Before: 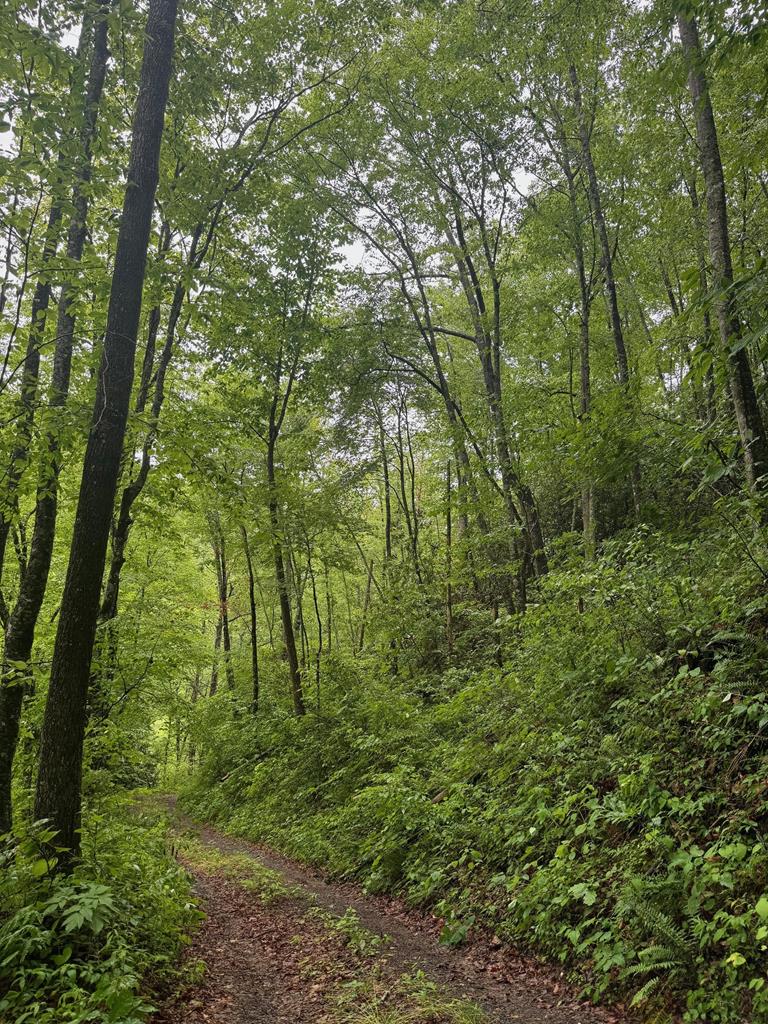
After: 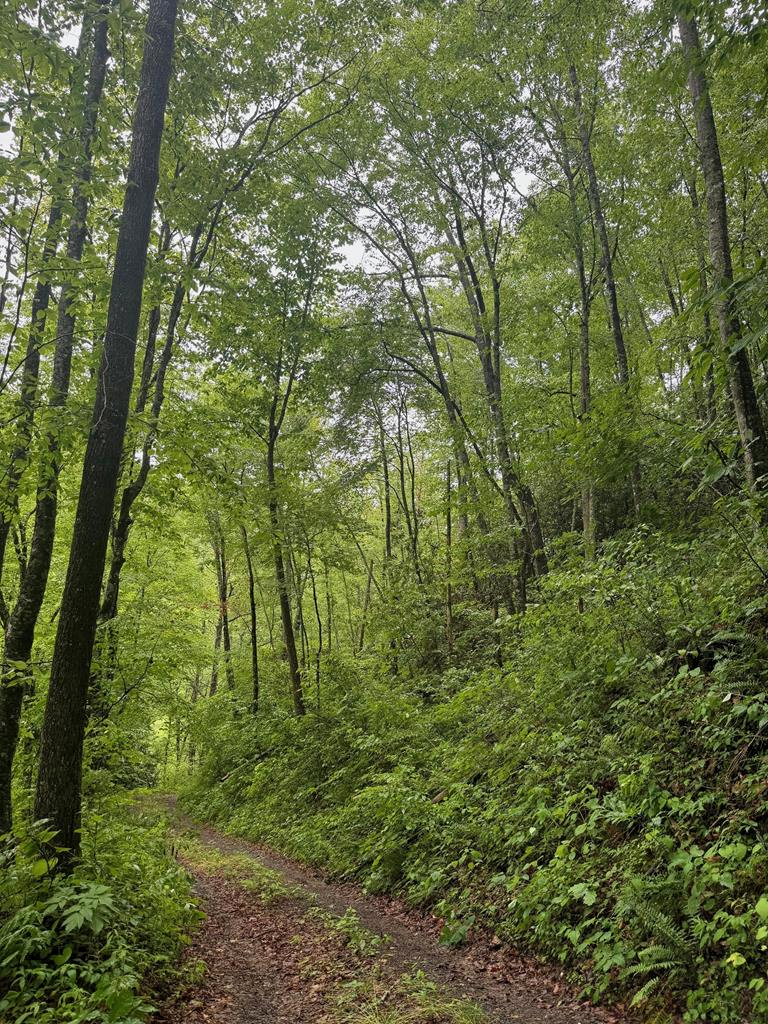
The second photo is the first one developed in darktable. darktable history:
levels: black 0.081%, levels [0.018, 0.493, 1]
